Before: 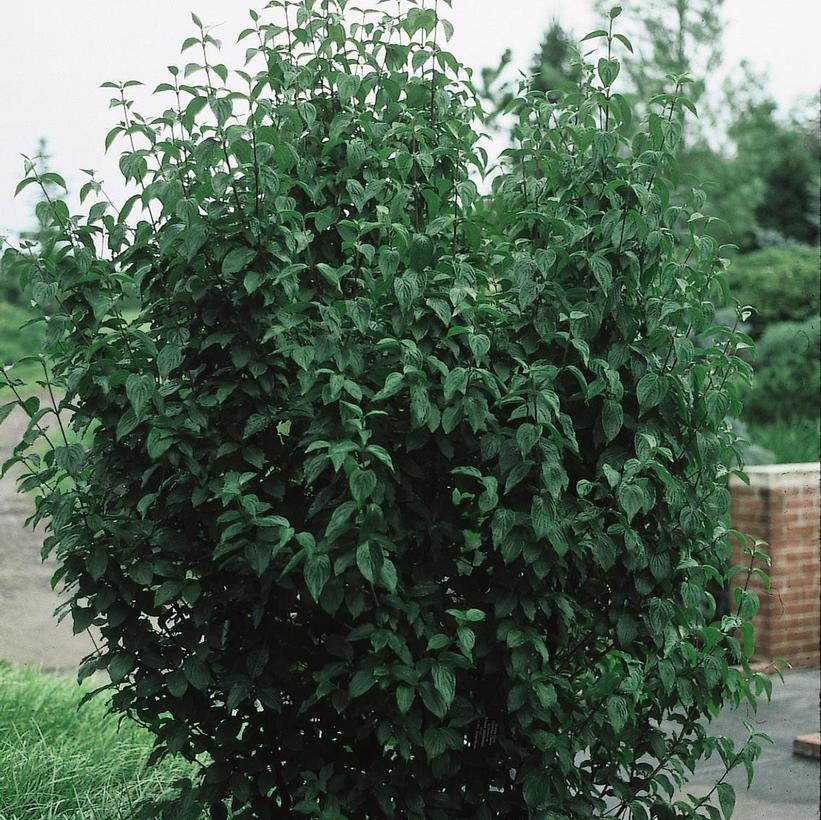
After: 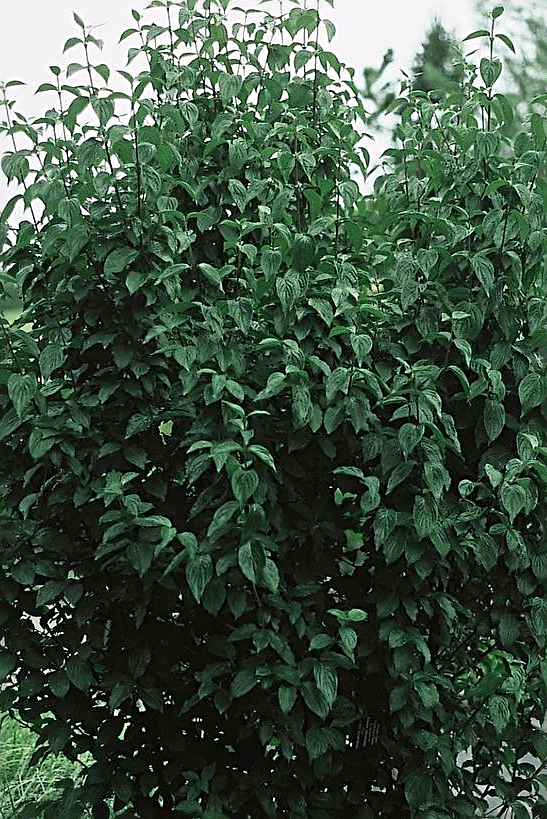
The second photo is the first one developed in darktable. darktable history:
crop and rotate: left 14.436%, right 18.898%
sharpen: radius 2.543, amount 0.636
